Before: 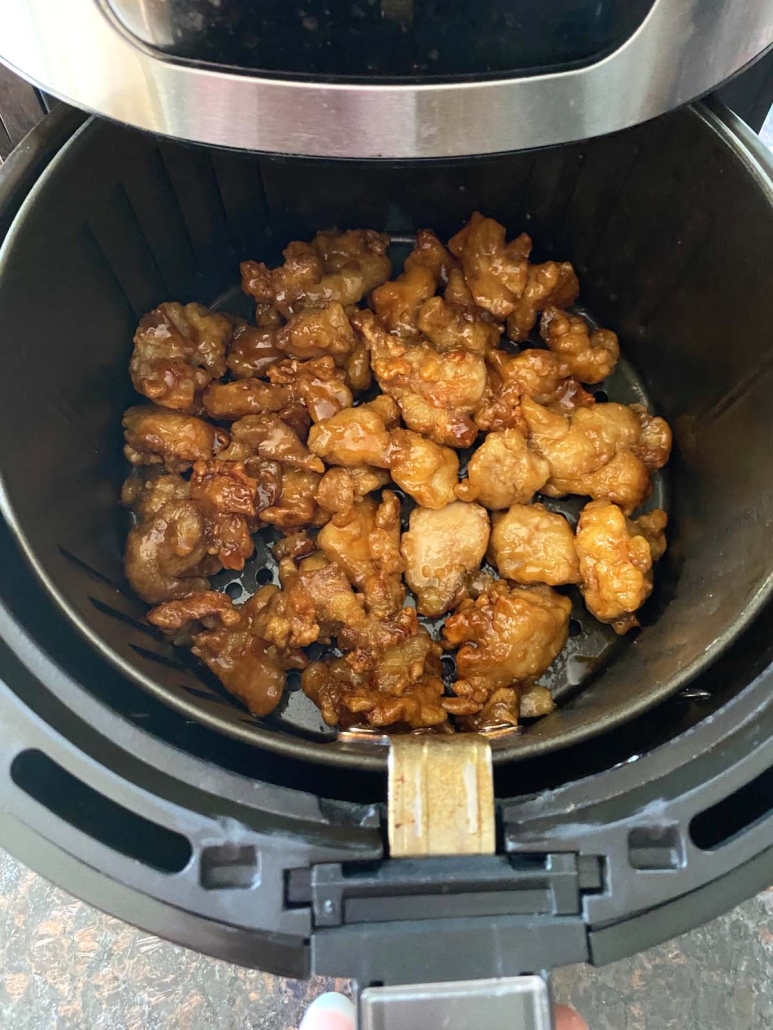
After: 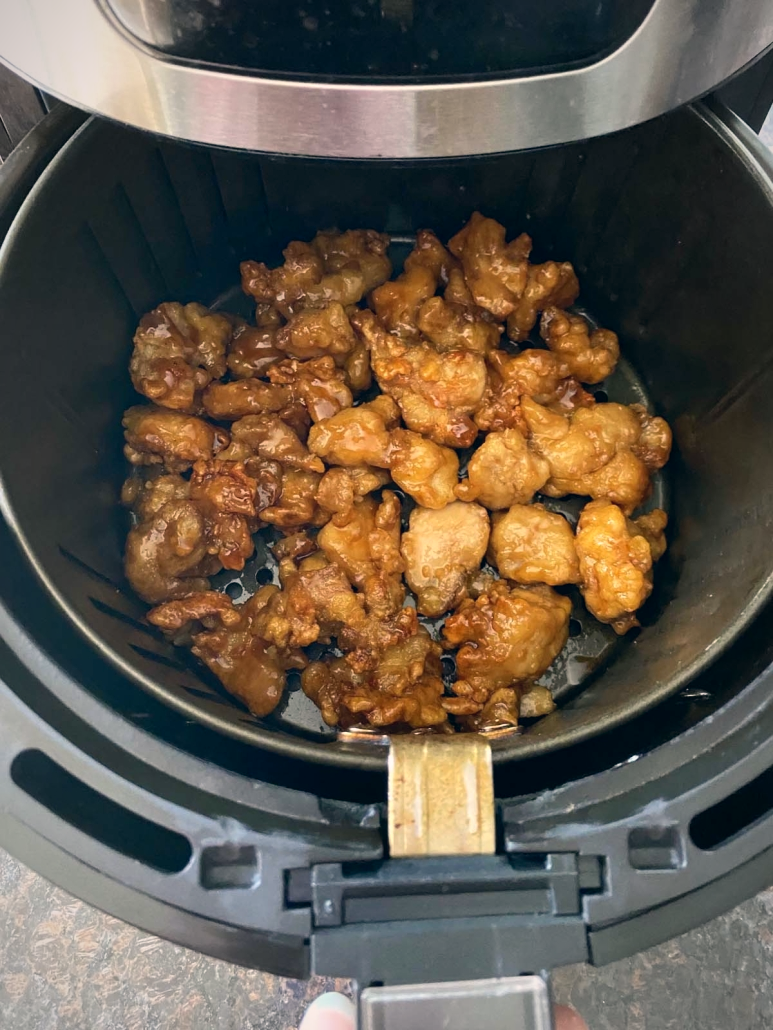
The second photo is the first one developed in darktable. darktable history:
color correction: highlights a* 5.38, highlights b* 5.3, shadows a* -4.26, shadows b* -5.11
vignetting: fall-off radius 70%, automatic ratio true
